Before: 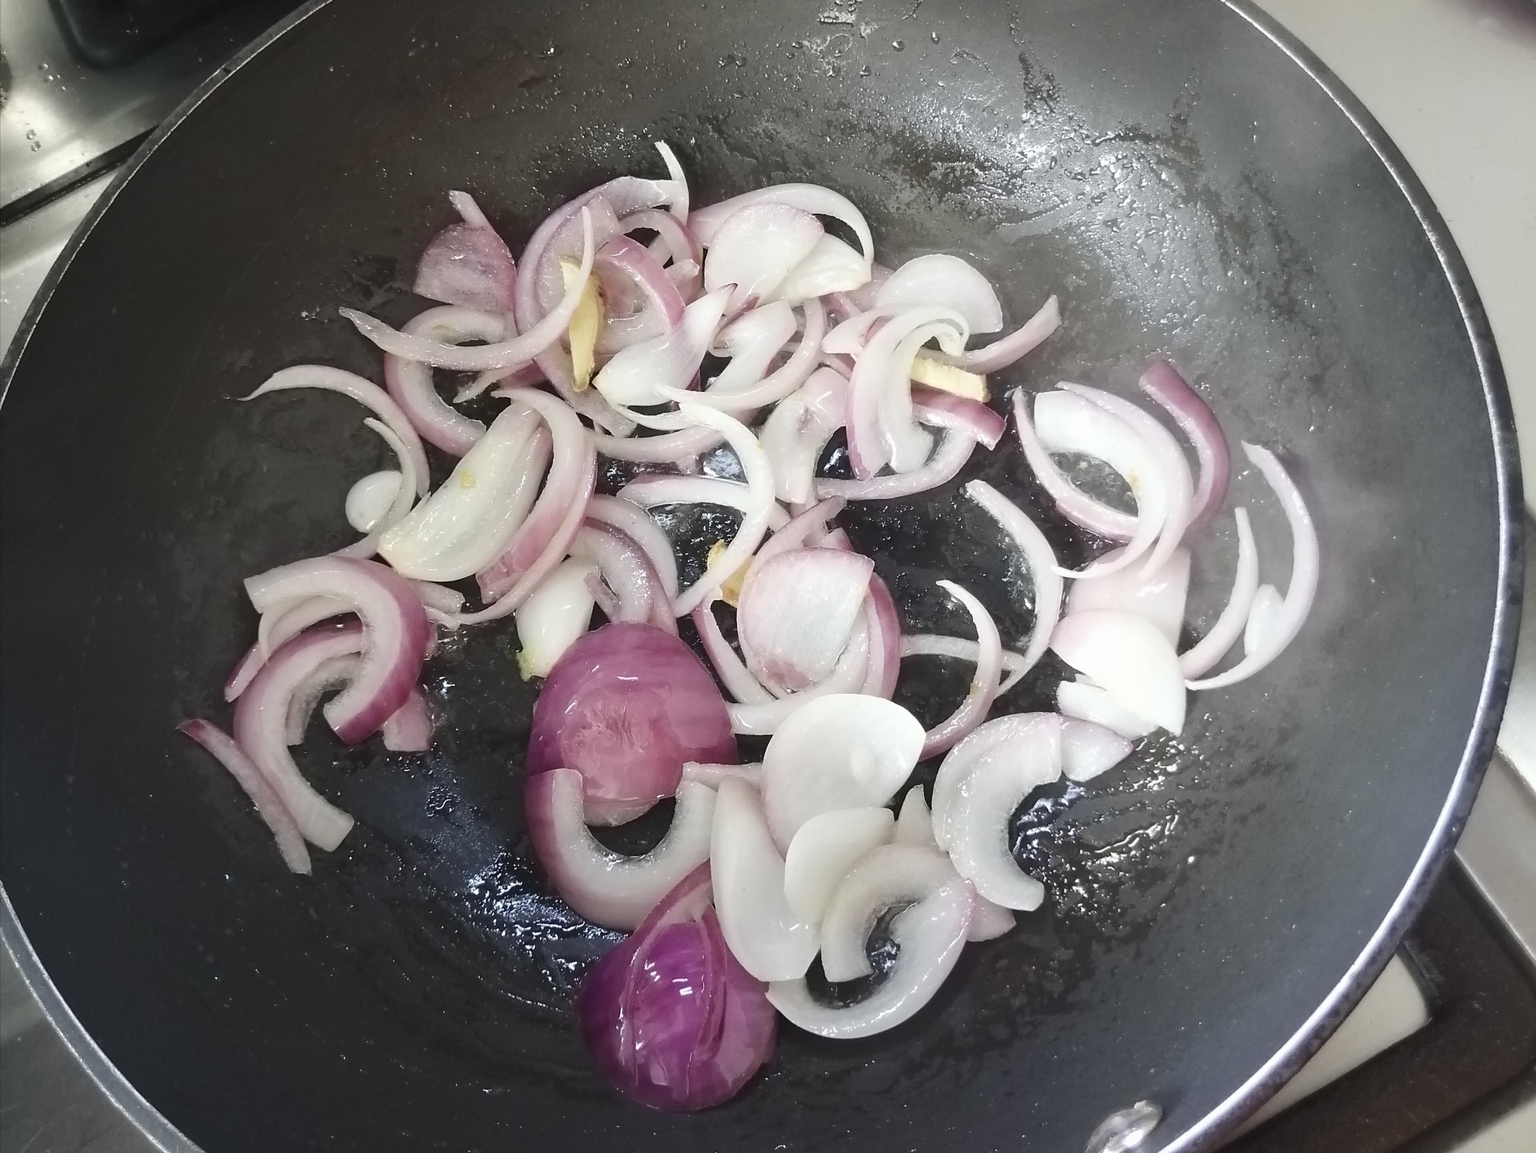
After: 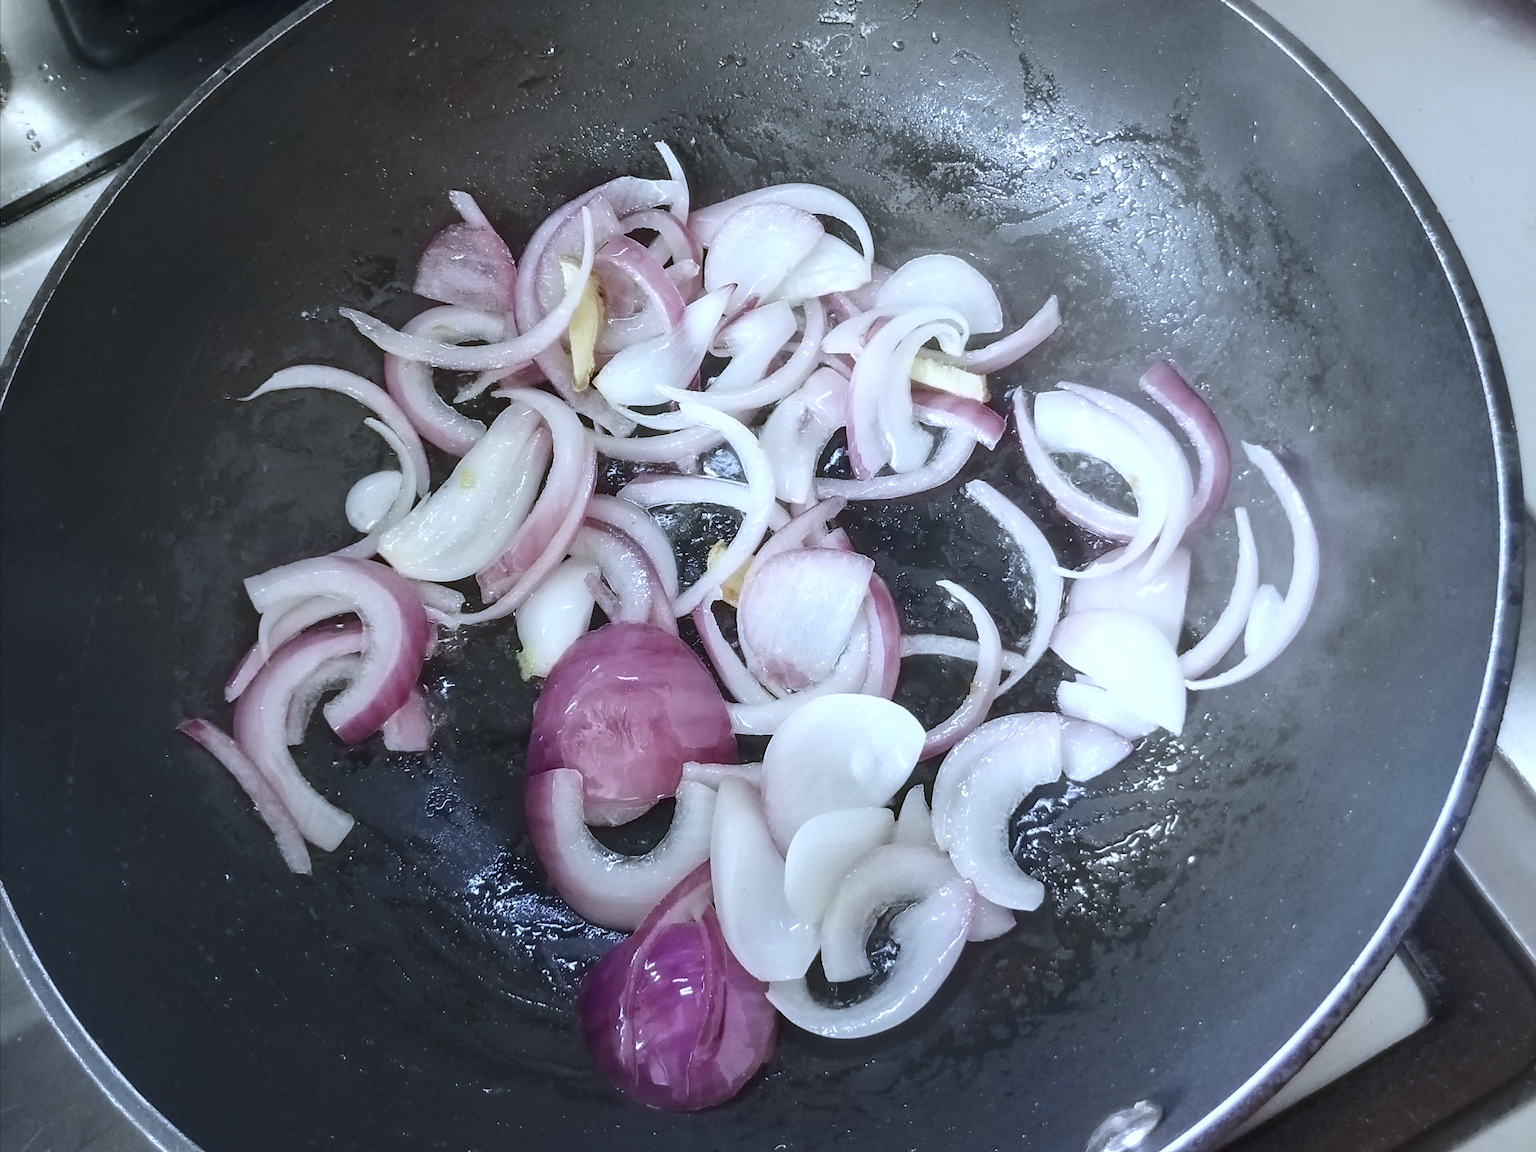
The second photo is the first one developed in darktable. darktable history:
color calibration: x 0.37, y 0.382, temperature 4313.32 K
local contrast: on, module defaults
white balance: red 0.983, blue 1.036
